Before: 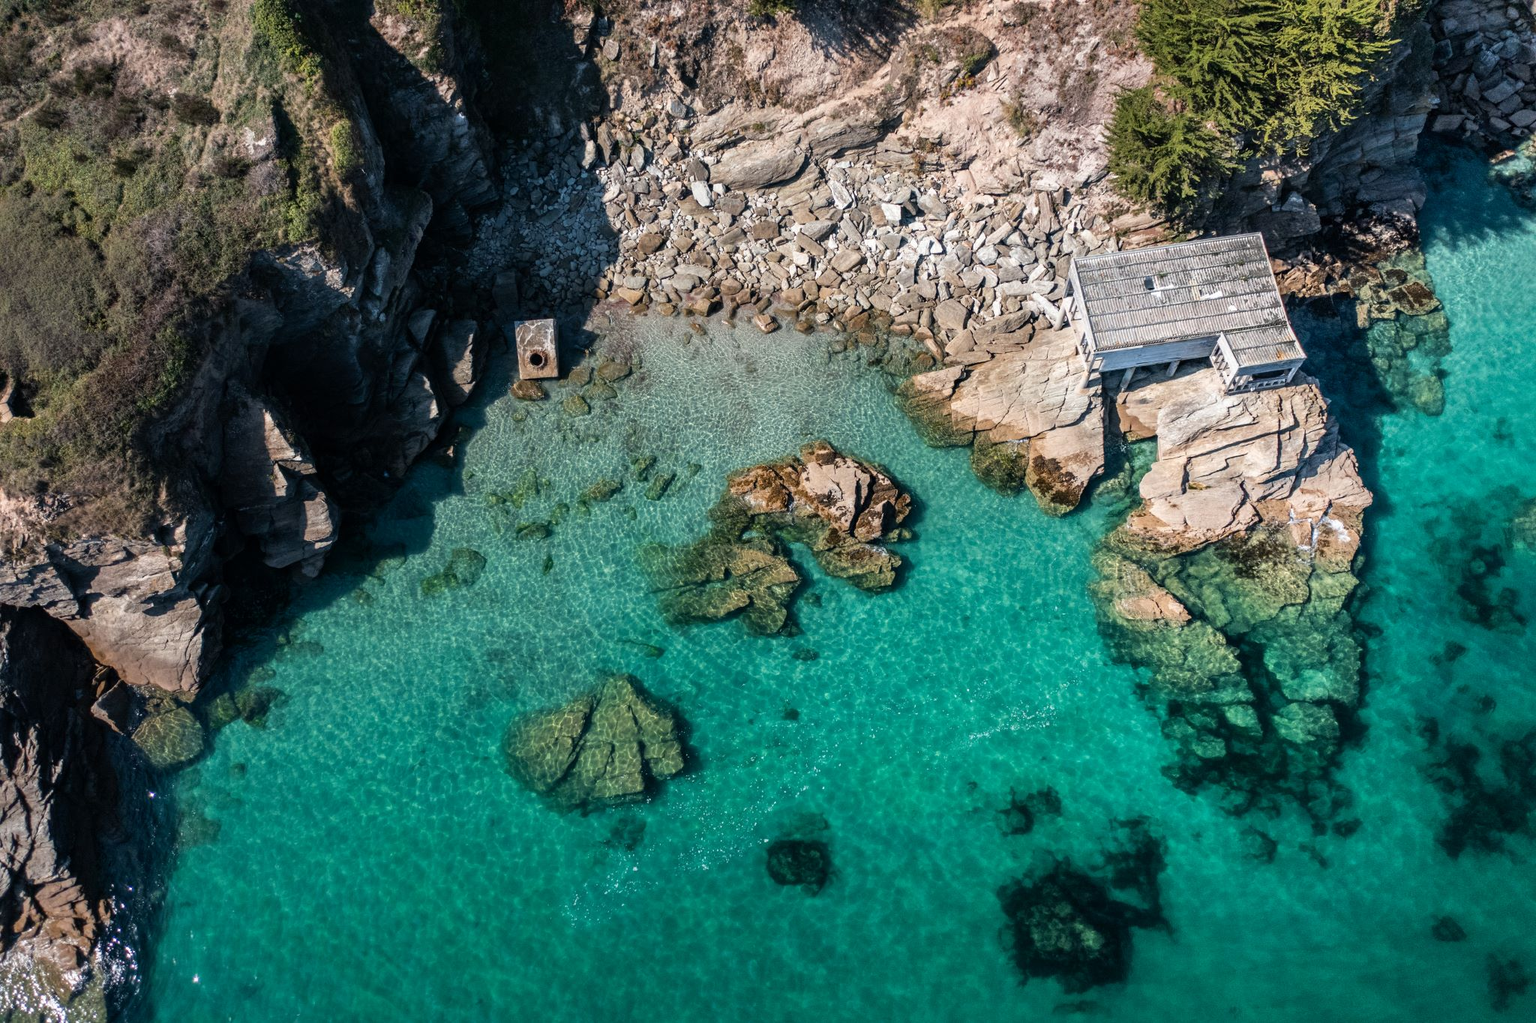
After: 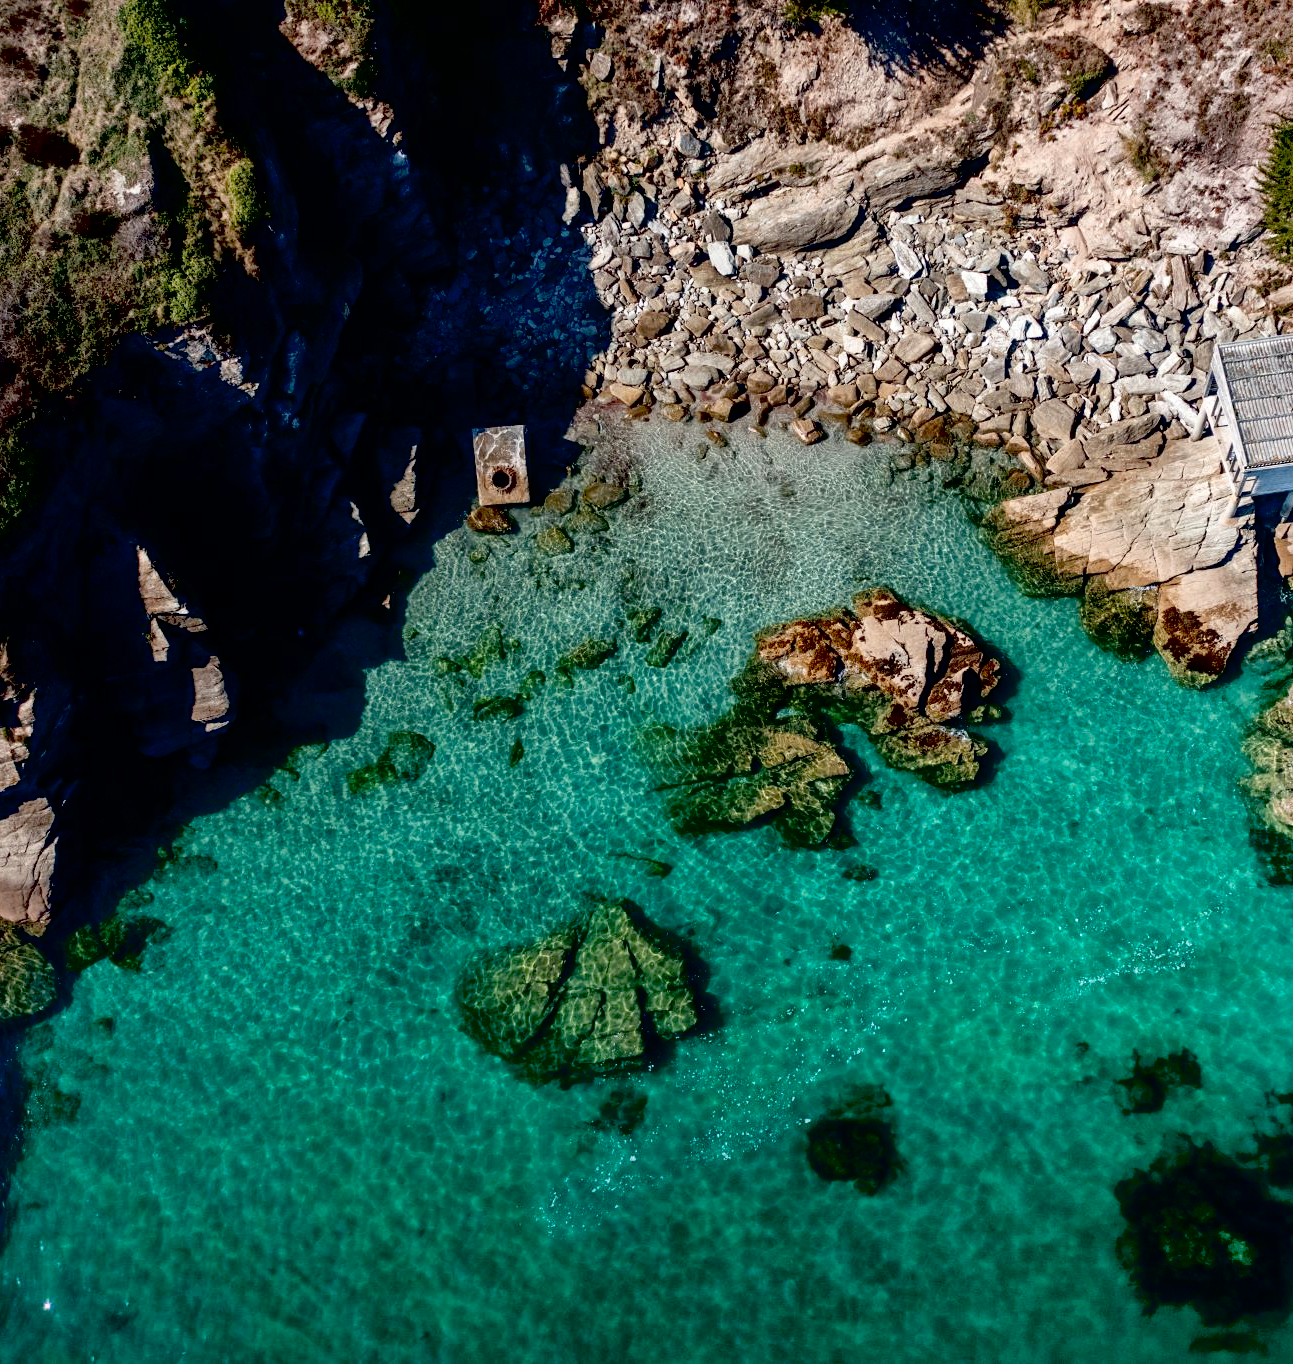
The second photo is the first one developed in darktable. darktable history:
local contrast: mode bilateral grid, contrast 19, coarseness 51, detail 132%, midtone range 0.2
crop: left 10.479%, right 26.36%
exposure: black level correction 0.056, exposure -0.033 EV, compensate exposure bias true, compensate highlight preservation false
